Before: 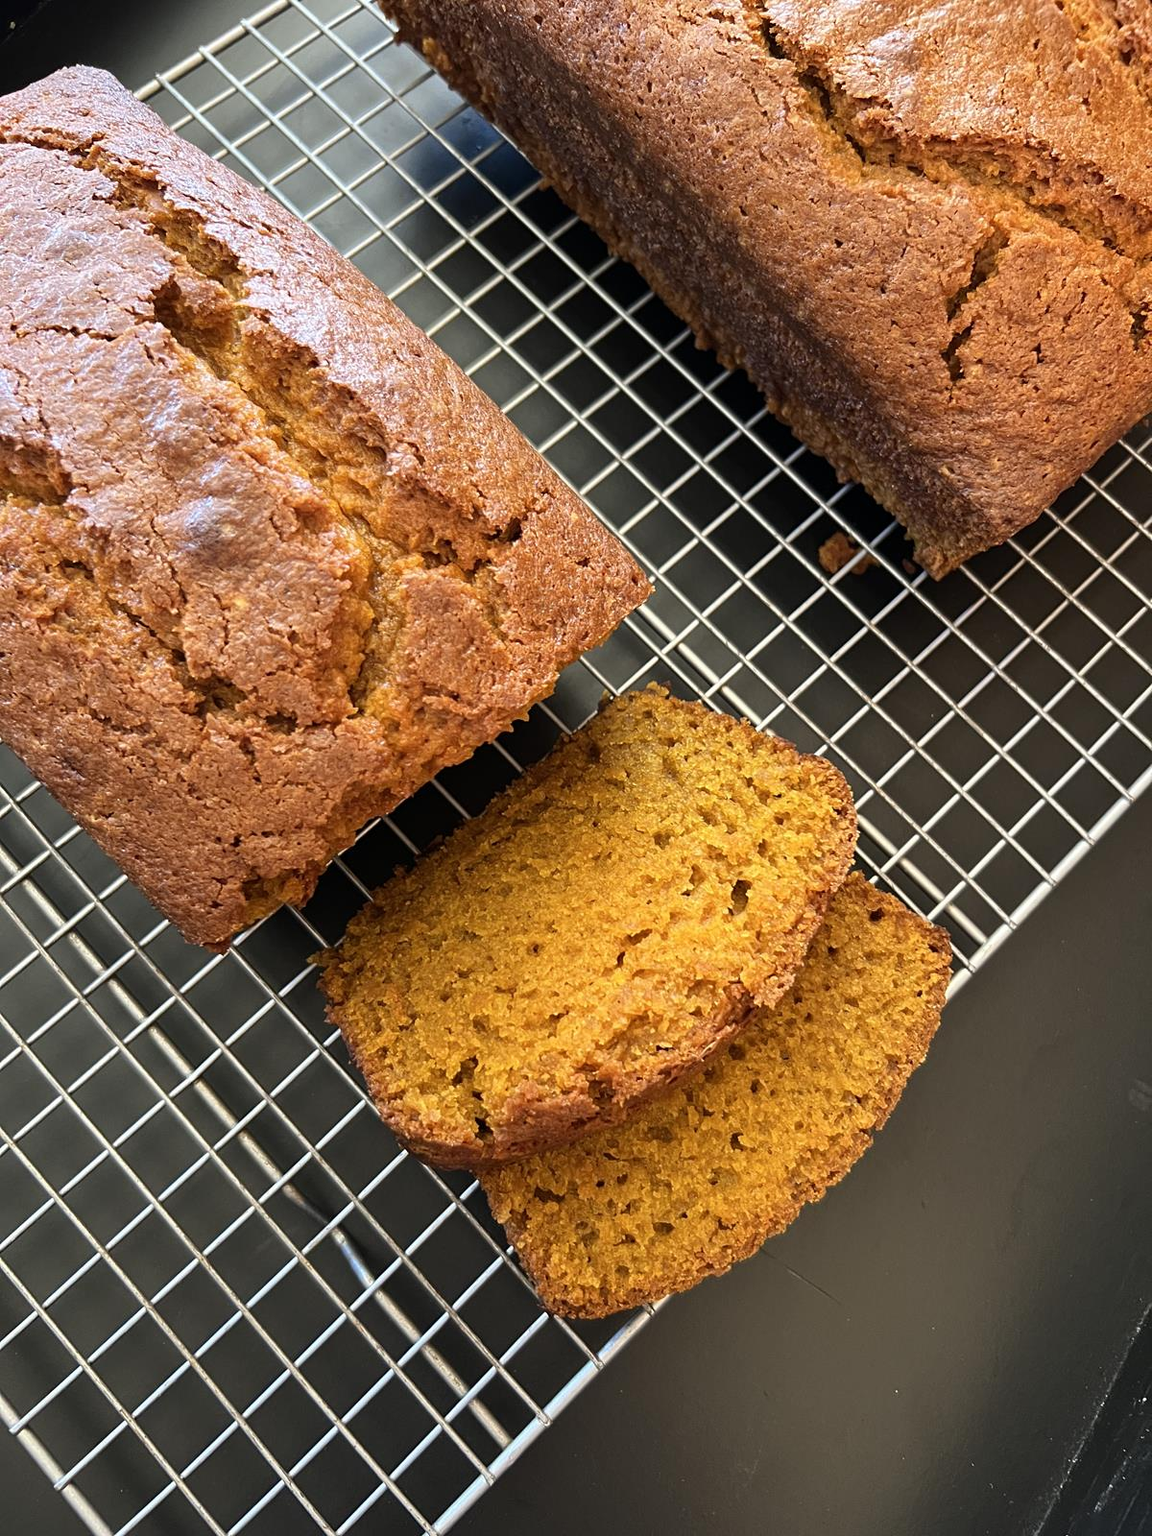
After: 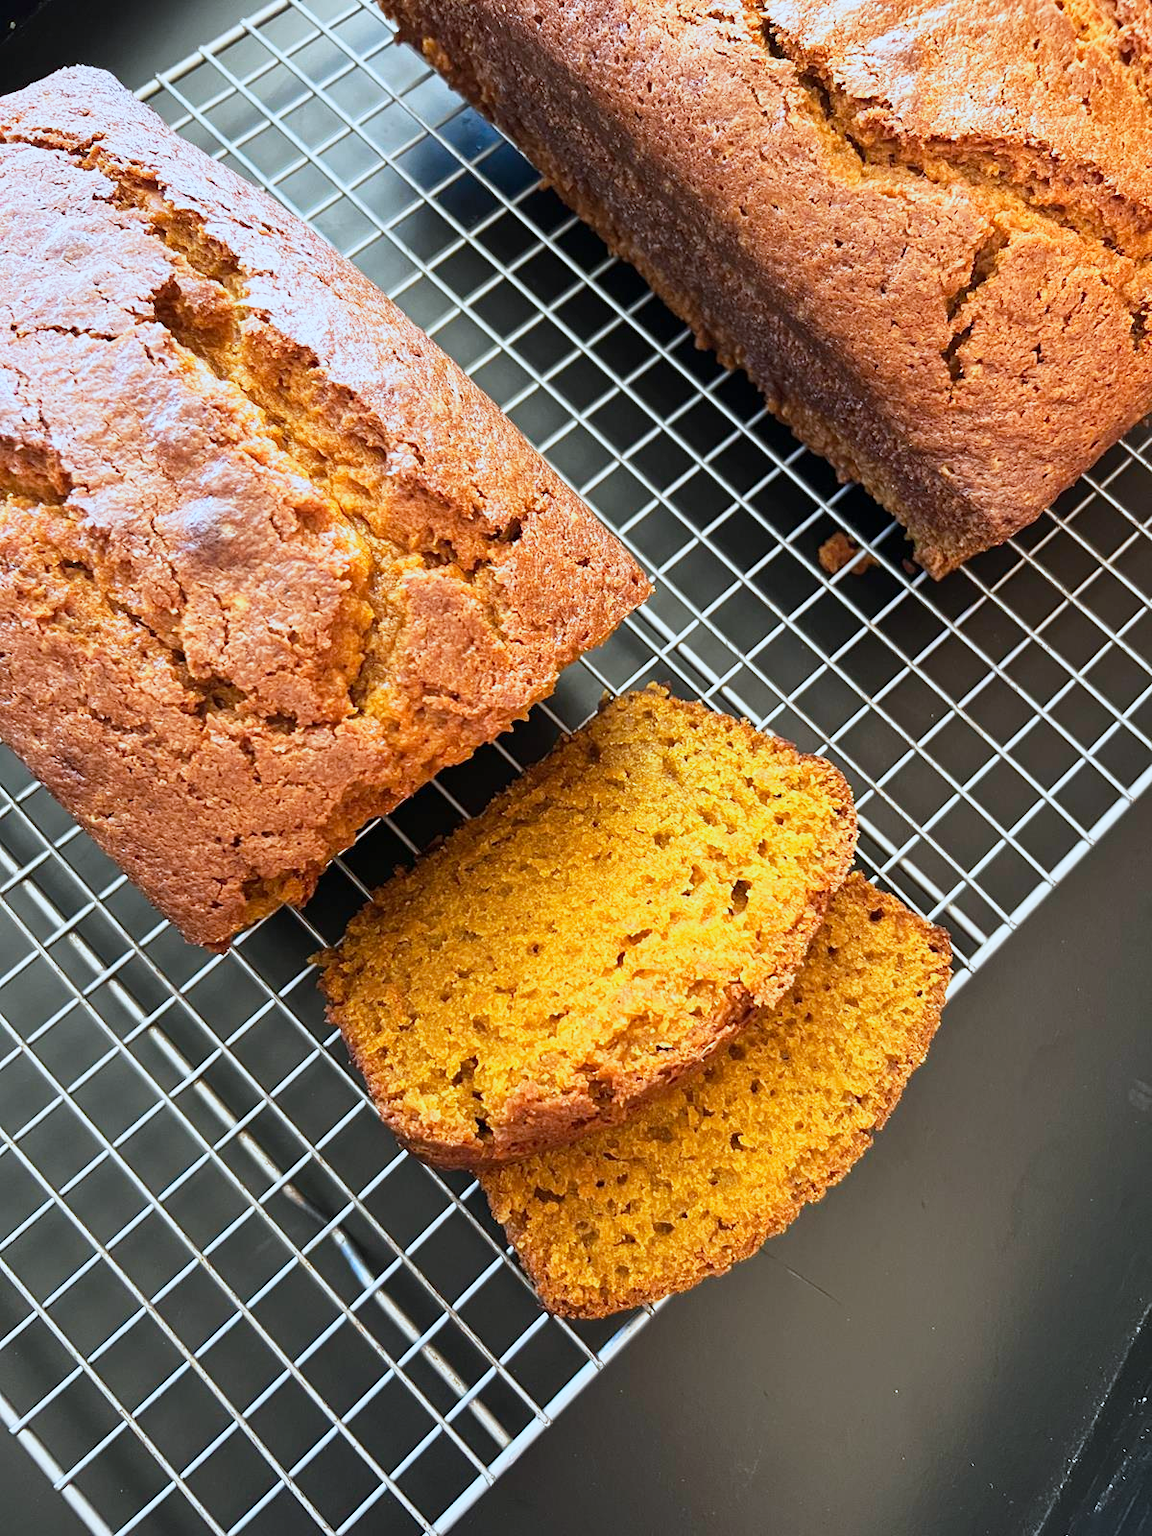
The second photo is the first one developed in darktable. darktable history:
tone equalizer: smoothing 1
color correction: highlights a* -4.23, highlights b* -11.08
base curve: curves: ch0 [(0, 0) (0.088, 0.125) (0.176, 0.251) (0.354, 0.501) (0.613, 0.749) (1, 0.877)], preserve colors none
